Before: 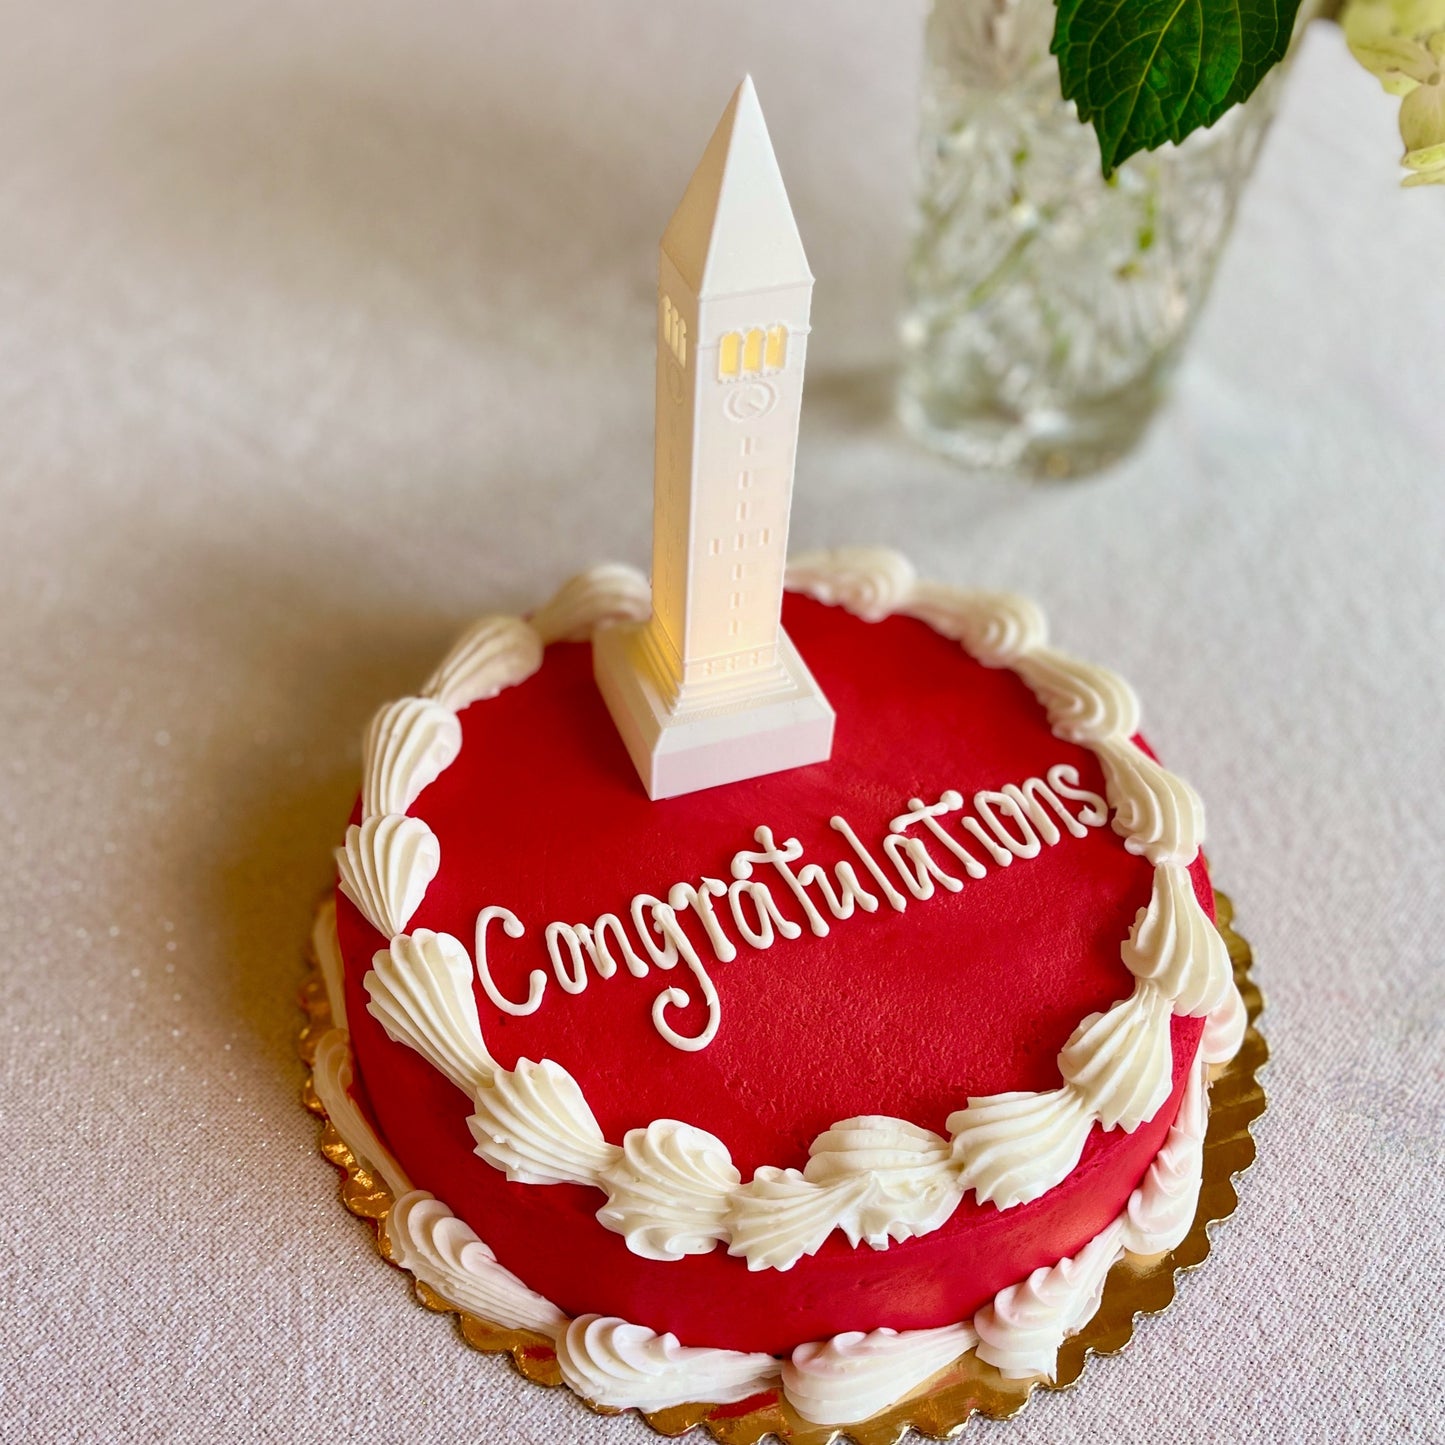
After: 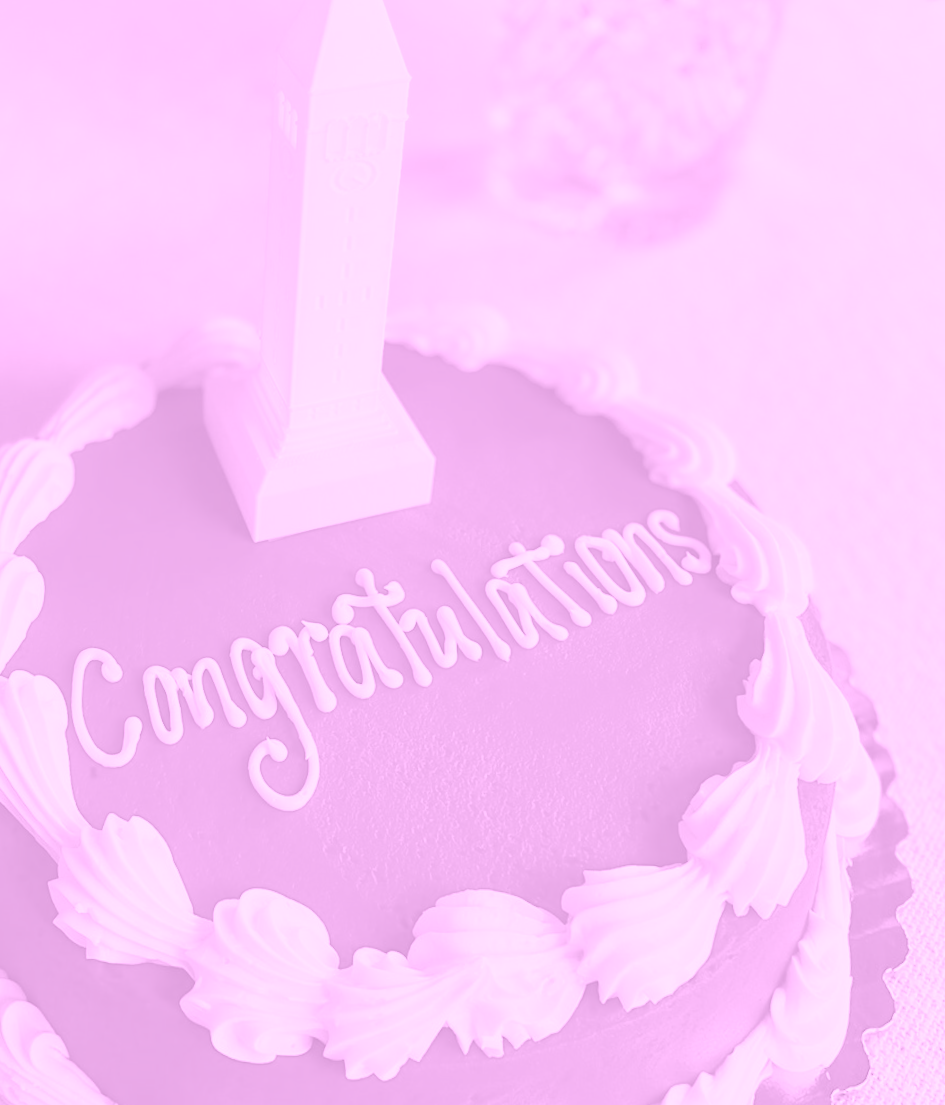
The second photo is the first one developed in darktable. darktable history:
colorize: hue 331.2°, saturation 75%, source mix 30.28%, lightness 70.52%, version 1
crop and rotate: left 20.74%, top 7.912%, right 0.375%, bottom 13.378%
rotate and perspective: rotation 0.72°, lens shift (vertical) -0.352, lens shift (horizontal) -0.051, crop left 0.152, crop right 0.859, crop top 0.019, crop bottom 0.964
